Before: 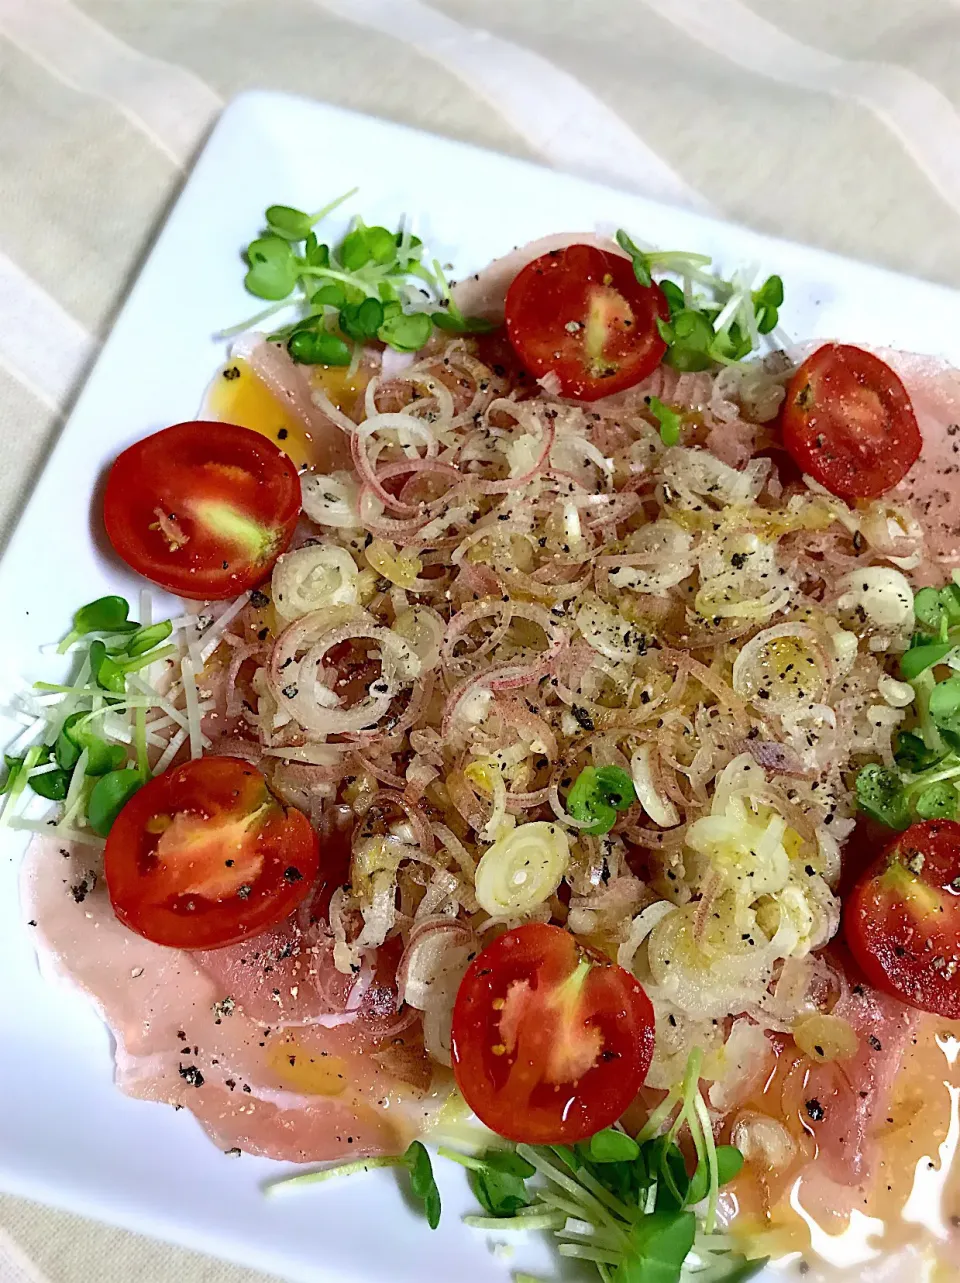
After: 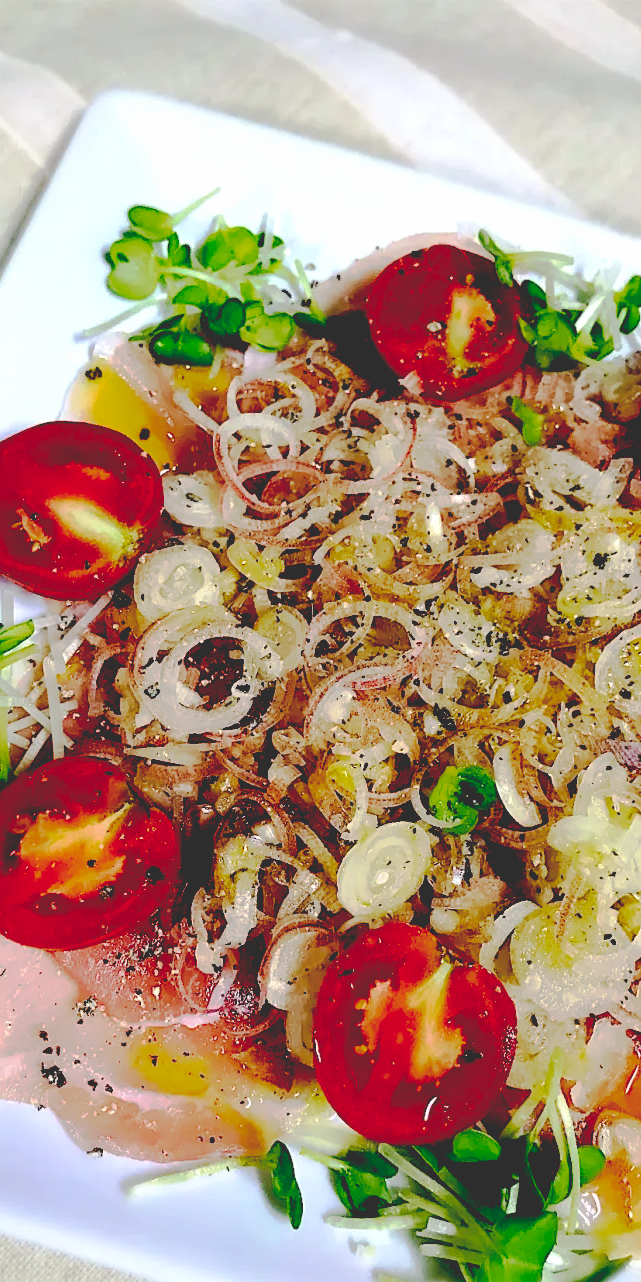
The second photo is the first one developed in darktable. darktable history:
crop and rotate: left 14.414%, right 18.728%
base curve: curves: ch0 [(0.065, 0.026) (0.236, 0.358) (0.53, 0.546) (0.777, 0.841) (0.924, 0.992)], preserve colors none
